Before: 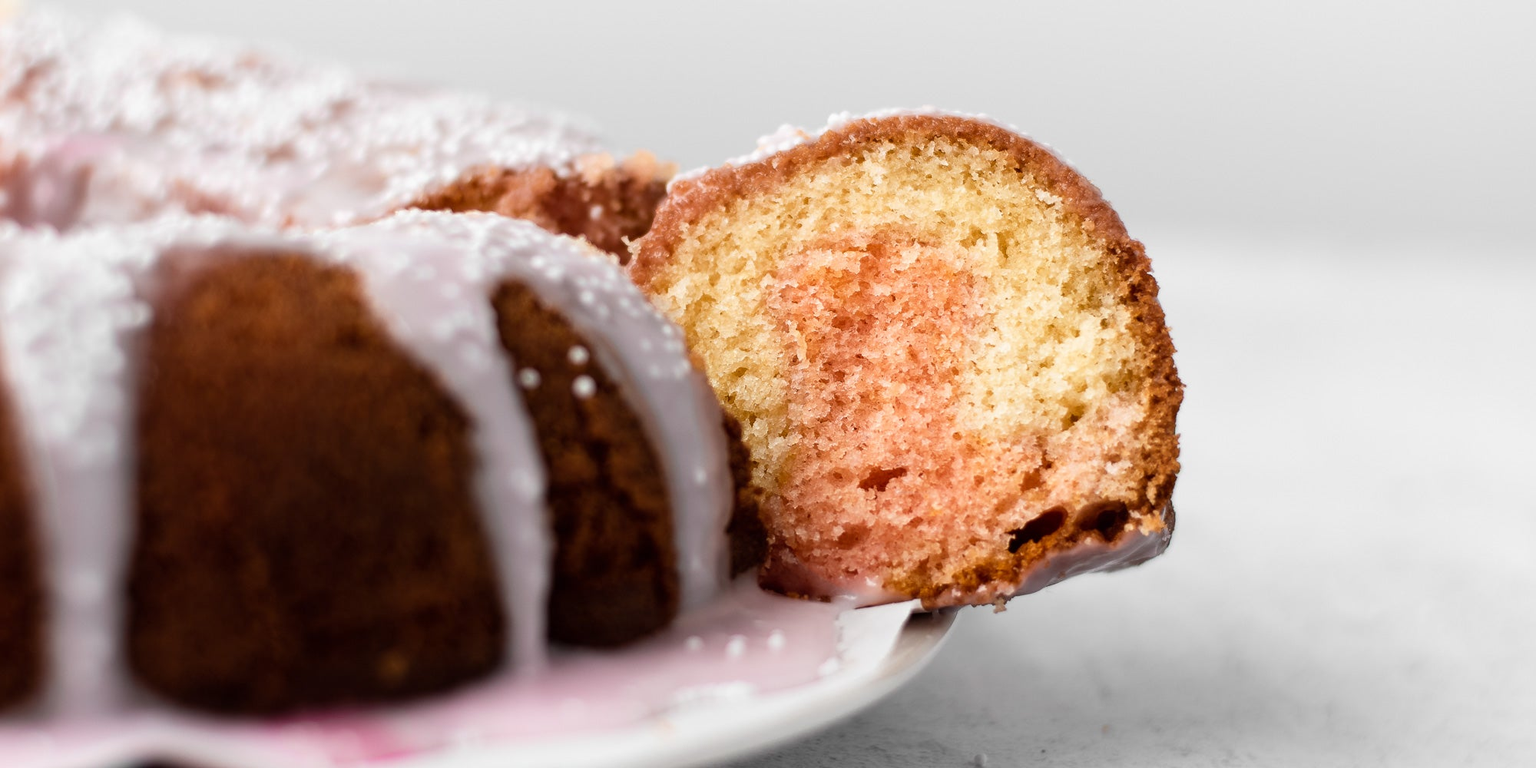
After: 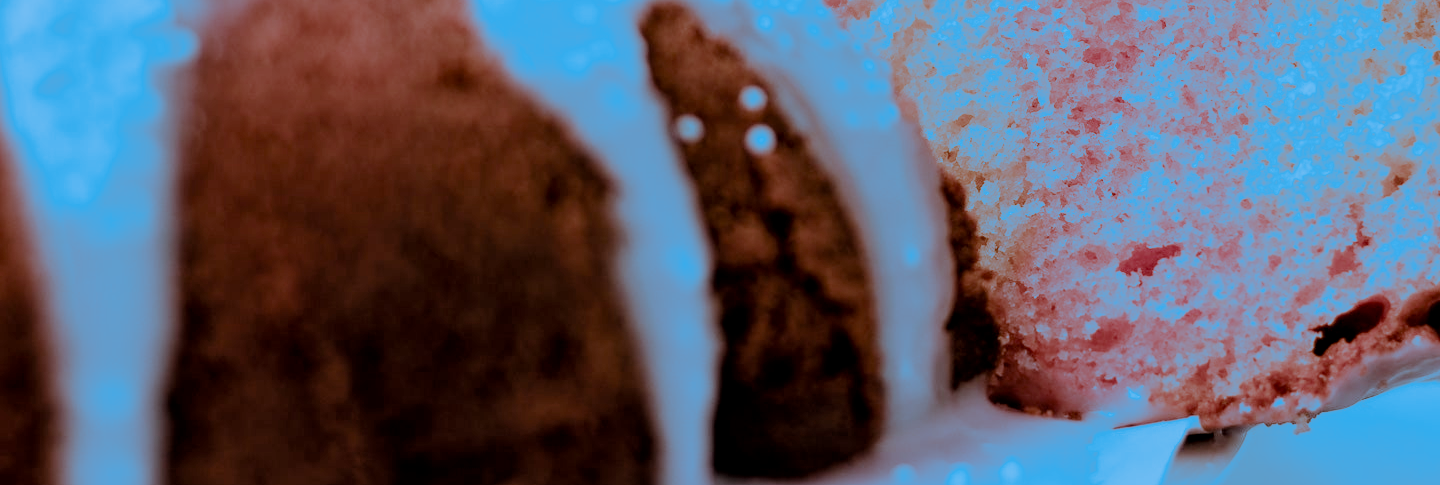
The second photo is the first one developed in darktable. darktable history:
filmic rgb: black relative exposure -6.15 EV, white relative exposure 6.96 EV, hardness 2.23, color science v6 (2022)
split-toning: shadows › hue 220°, shadows › saturation 0.64, highlights › hue 220°, highlights › saturation 0.64, balance 0, compress 5.22%
exposure: black level correction 0, exposure 1 EV, compensate exposure bias true, compensate highlight preservation false
local contrast: highlights 100%, shadows 100%, detail 120%, midtone range 0.2
crop: top 36.498%, right 27.964%, bottom 14.995%
shadows and highlights: radius 121.13, shadows 21.4, white point adjustment -9.72, highlights -14.39, soften with gaussian
